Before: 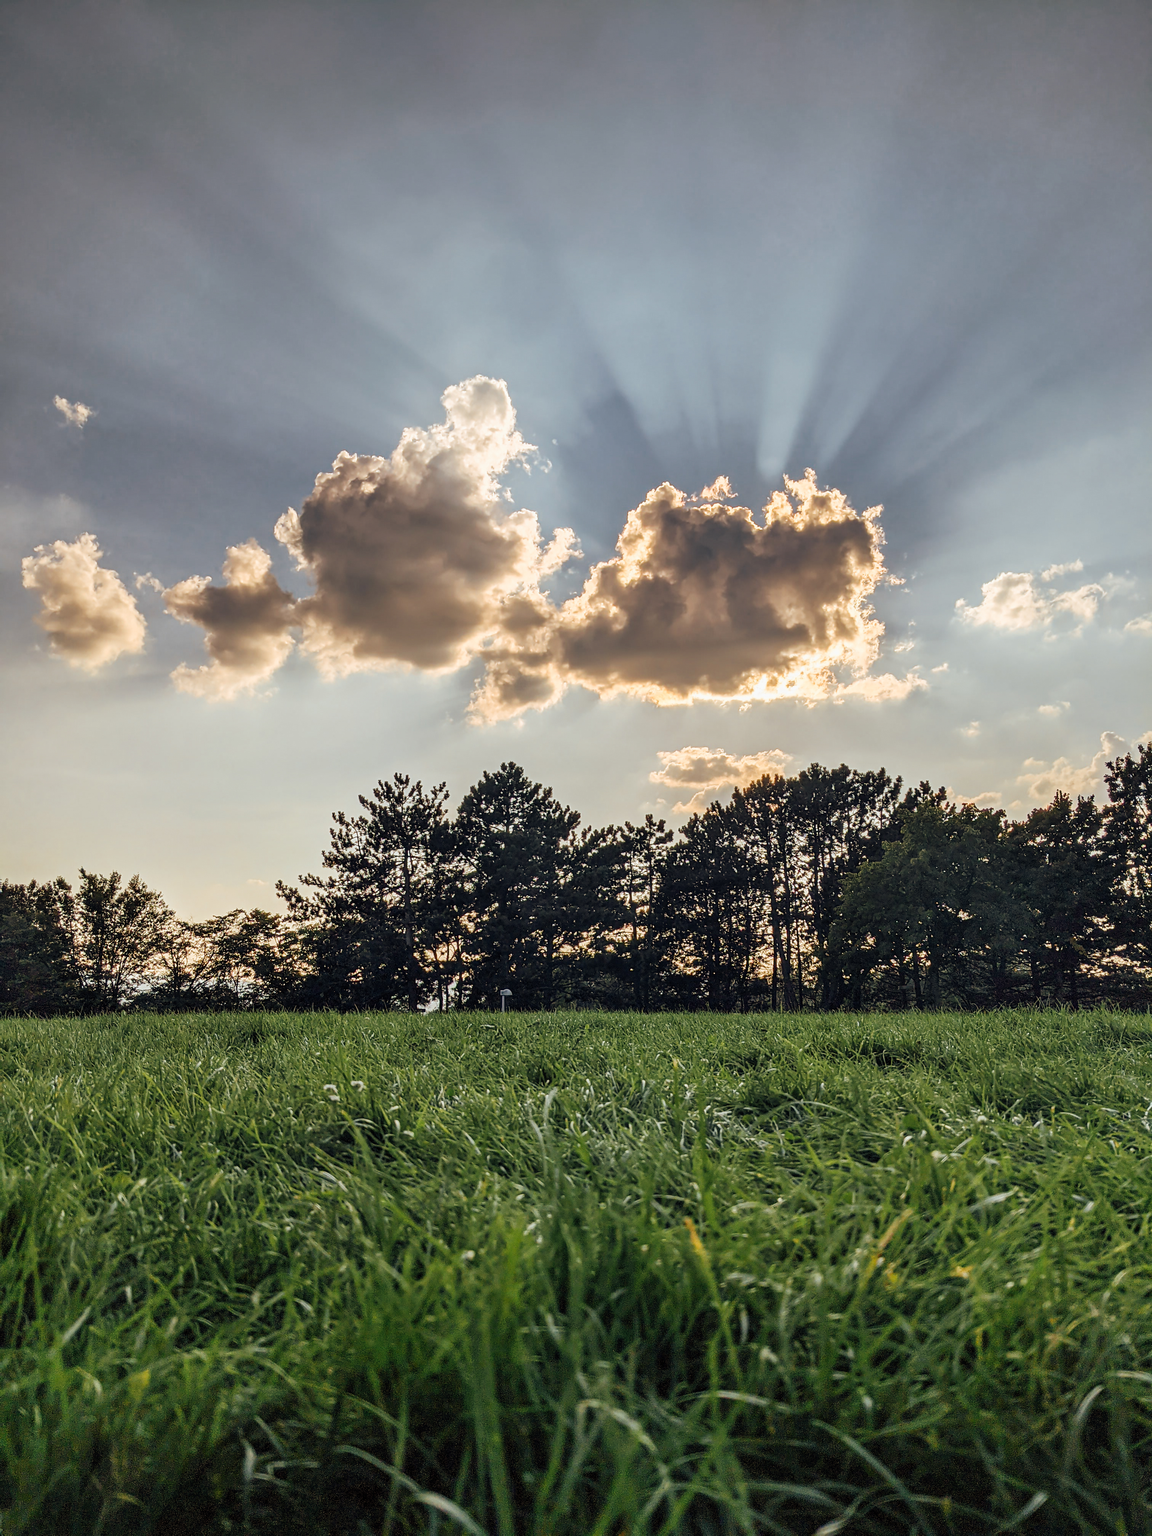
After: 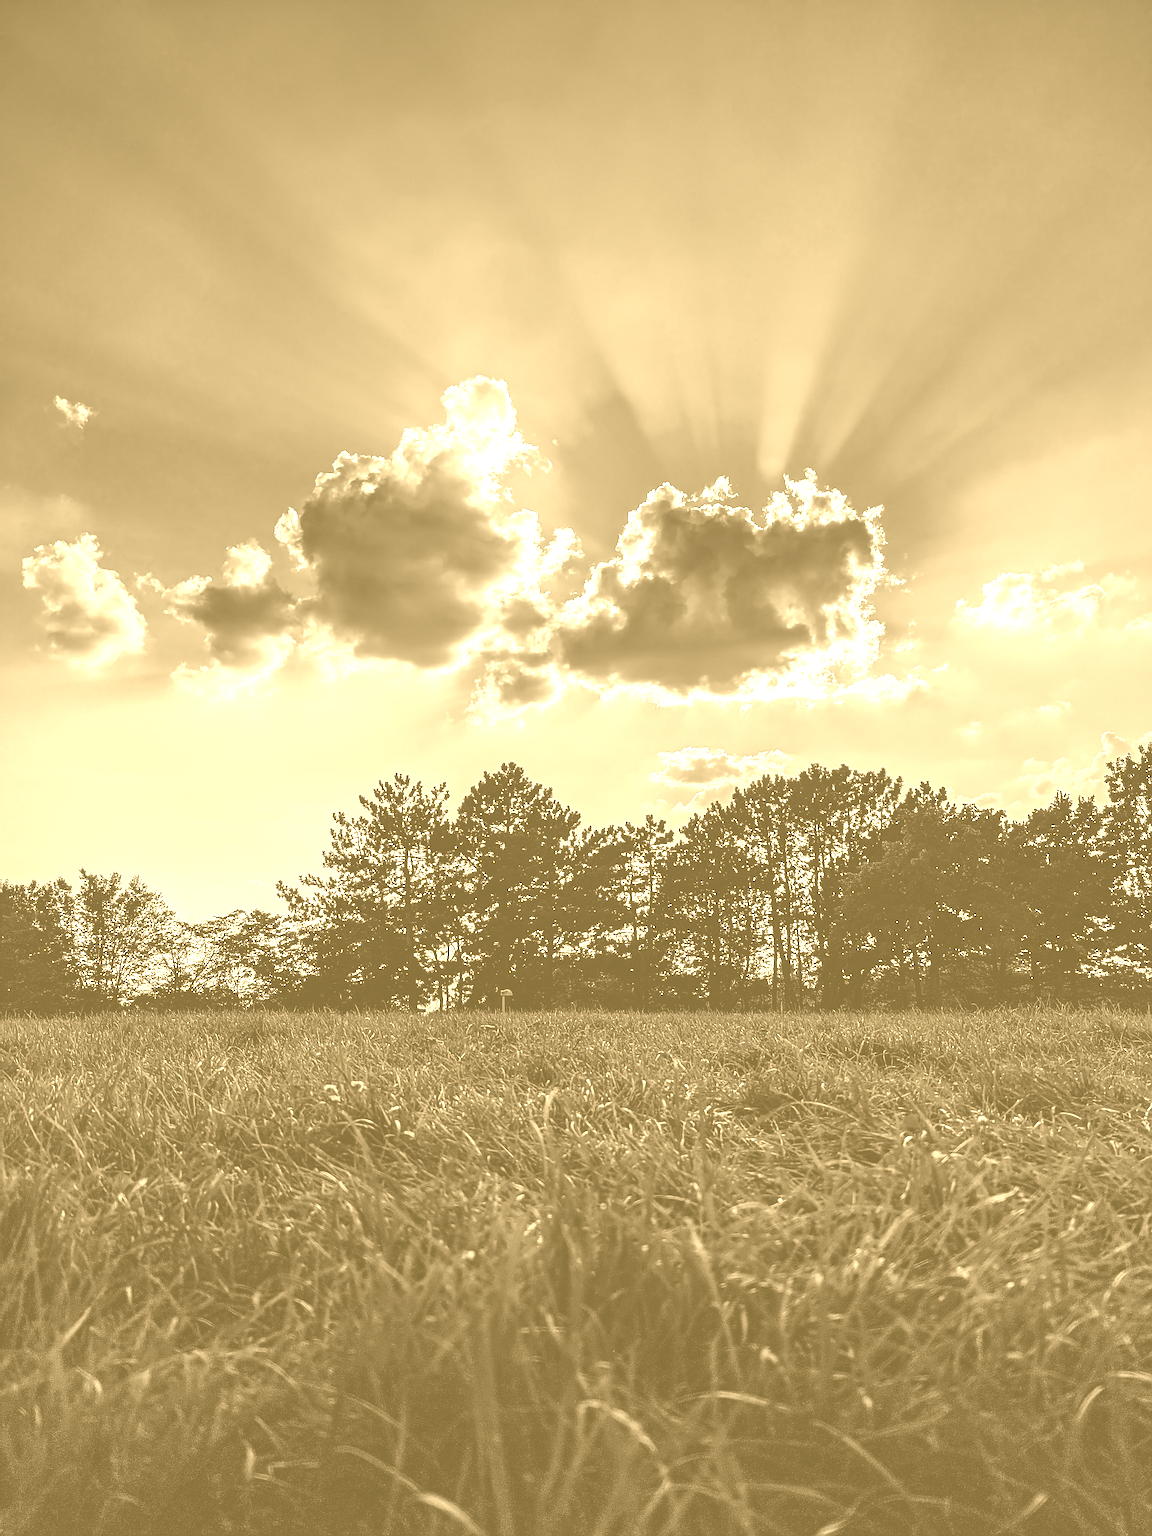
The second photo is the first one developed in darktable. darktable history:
sharpen: on, module defaults
colorize: hue 36°, source mix 100%
rgb curve: curves: ch0 [(0, 0.186) (0.314, 0.284) (0.775, 0.708) (1, 1)], compensate middle gray true, preserve colors none
shadows and highlights: radius 331.84, shadows 53.55, highlights -100, compress 94.63%, highlights color adjustment 73.23%, soften with gaussian
exposure: exposure -0.041 EV, compensate highlight preservation false
